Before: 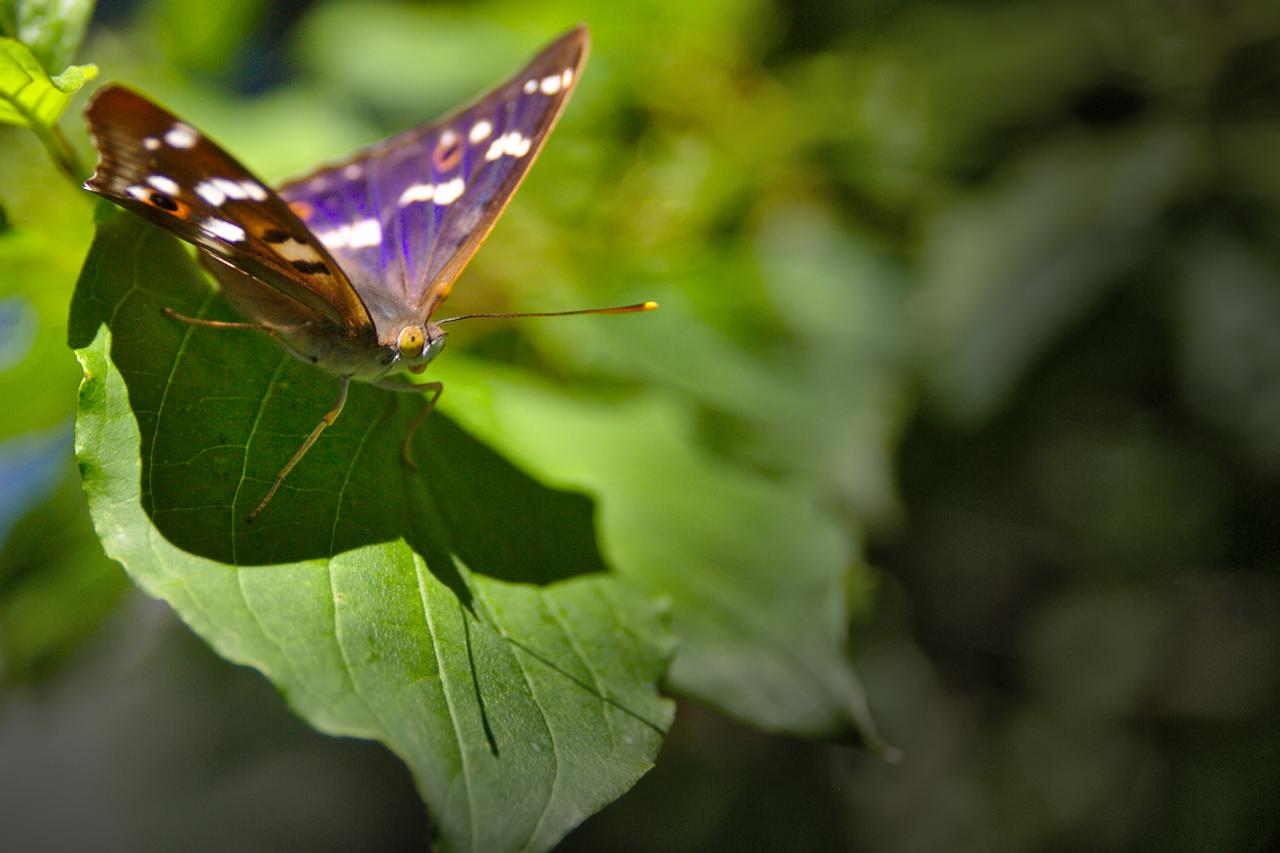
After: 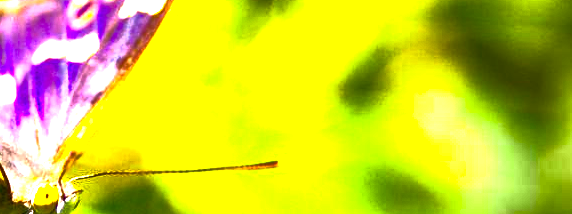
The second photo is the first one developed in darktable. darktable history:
exposure: black level correction 0, exposure 1.5 EV, compensate exposure bias true, compensate highlight preservation false
color balance rgb: linear chroma grading › global chroma 25%, perceptual saturation grading › global saturation 40%, perceptual saturation grading › highlights -50%, perceptual saturation grading › shadows 30%, perceptual brilliance grading › global brilliance 25%, global vibrance 60%
base curve: curves: ch0 [(0, 0) (0.564, 0.291) (0.802, 0.731) (1, 1)]
crop: left 28.64%, top 16.832%, right 26.637%, bottom 58.055%
white balance: red 1, blue 1
